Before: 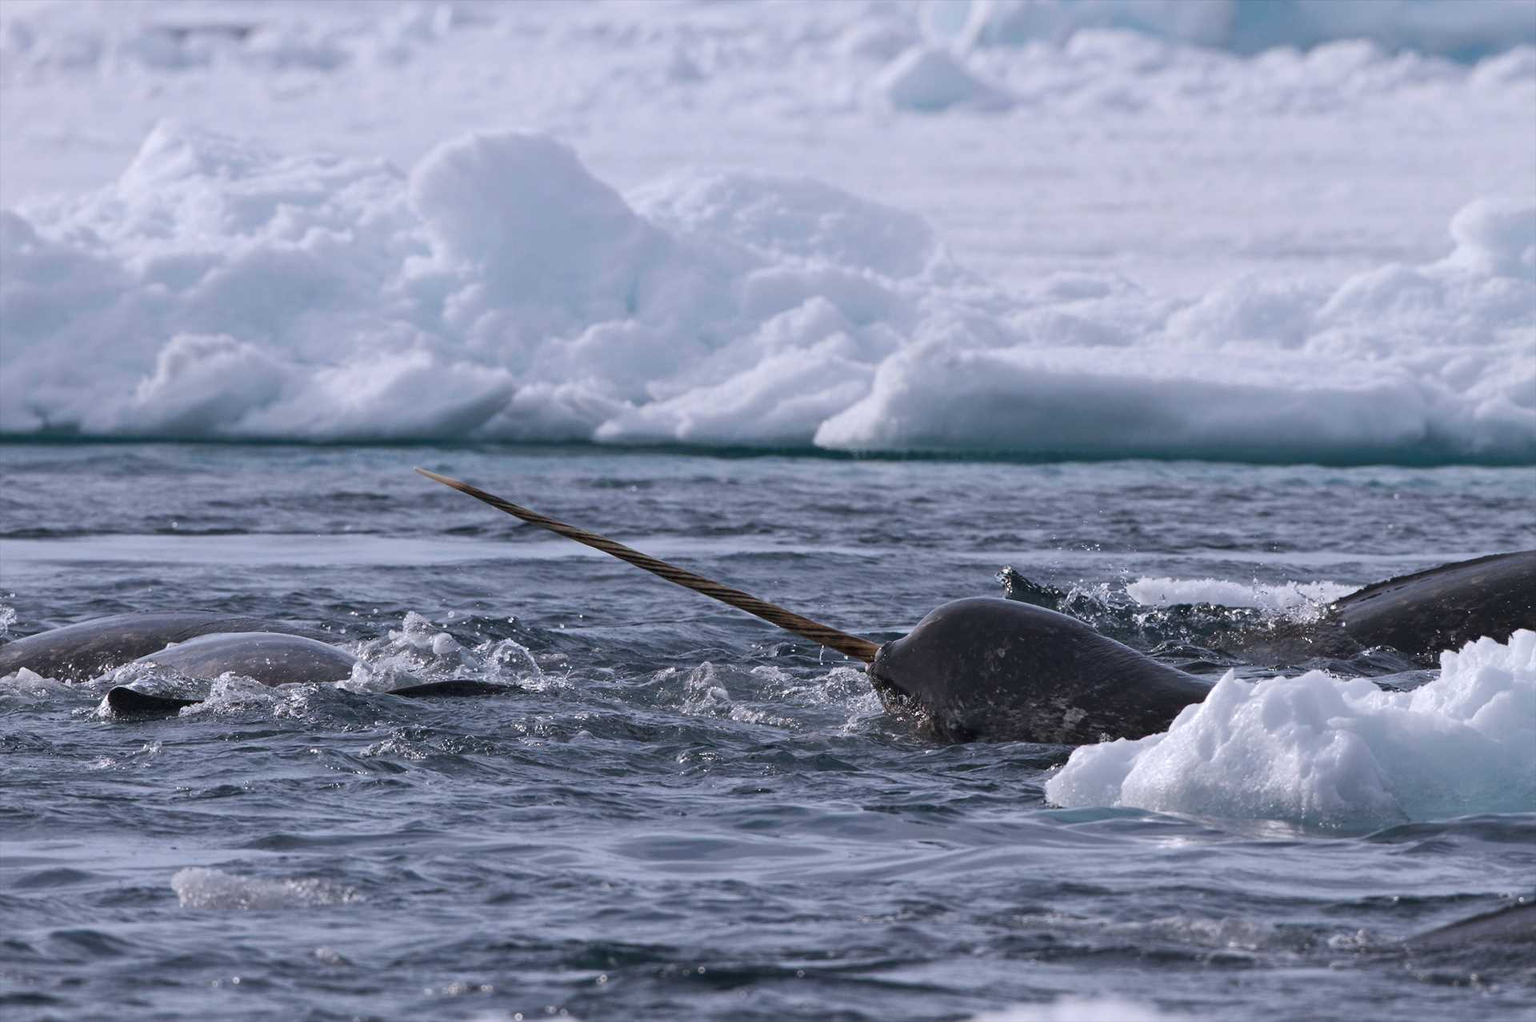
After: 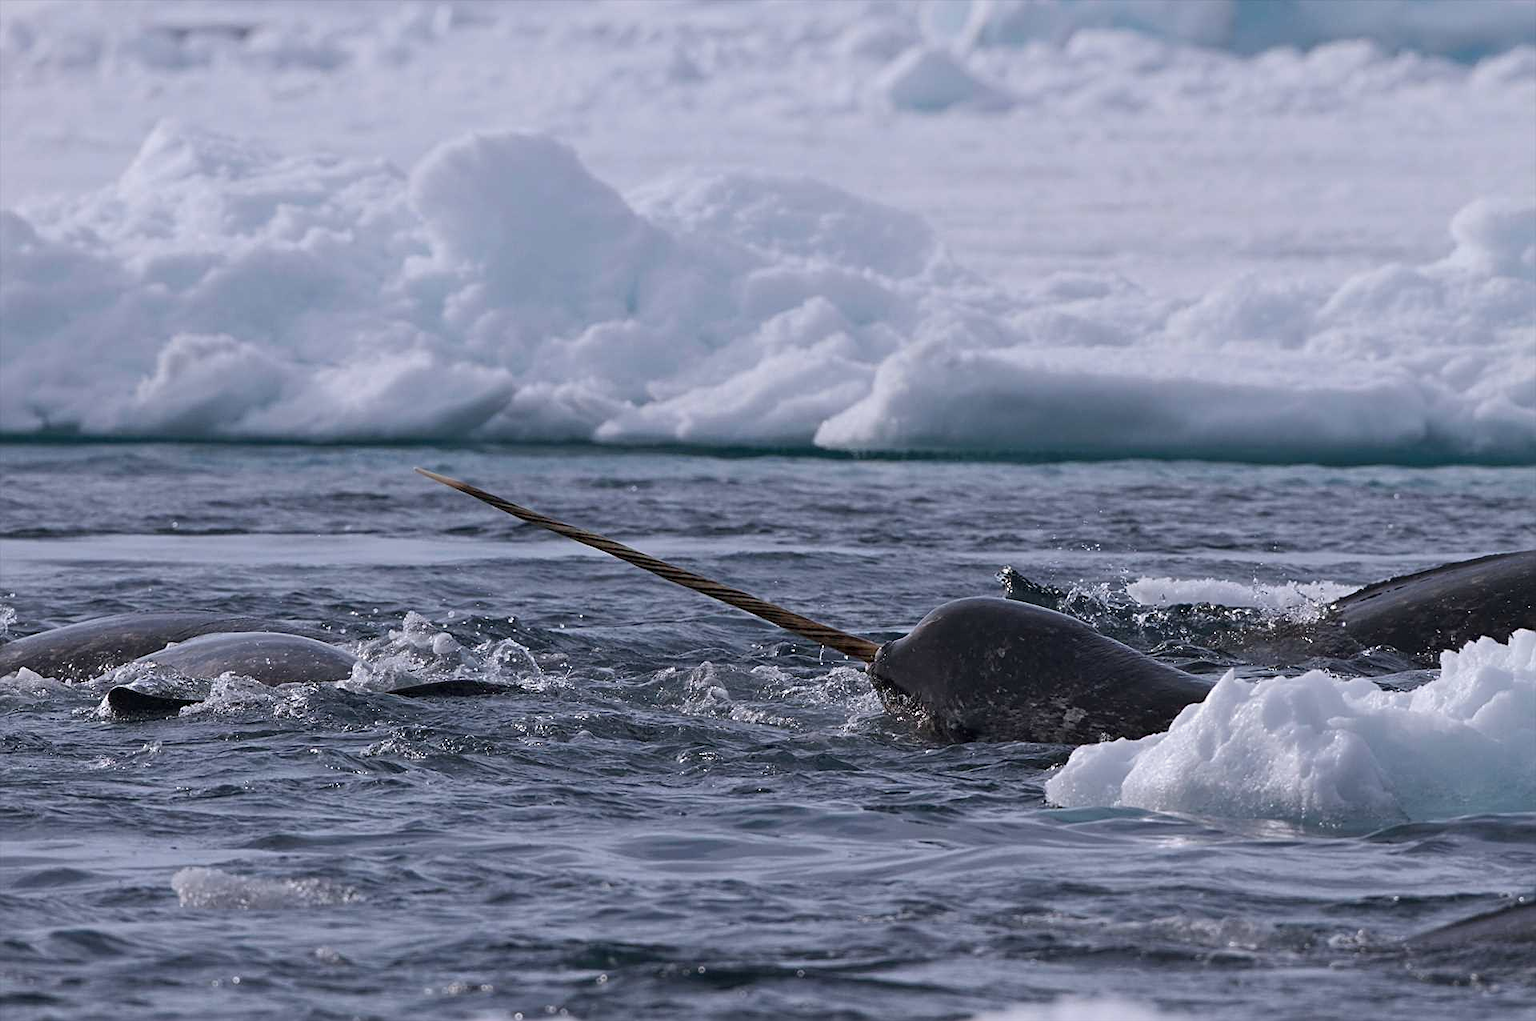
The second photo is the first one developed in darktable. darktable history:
exposure: black level correction 0.001, exposure -0.2 EV, compensate highlight preservation false
sharpen: on, module defaults
color zones: curves: ch2 [(0, 0.5) (0.143, 0.5) (0.286, 0.489) (0.415, 0.421) (0.571, 0.5) (0.714, 0.5) (0.857, 0.5) (1, 0.5)]
